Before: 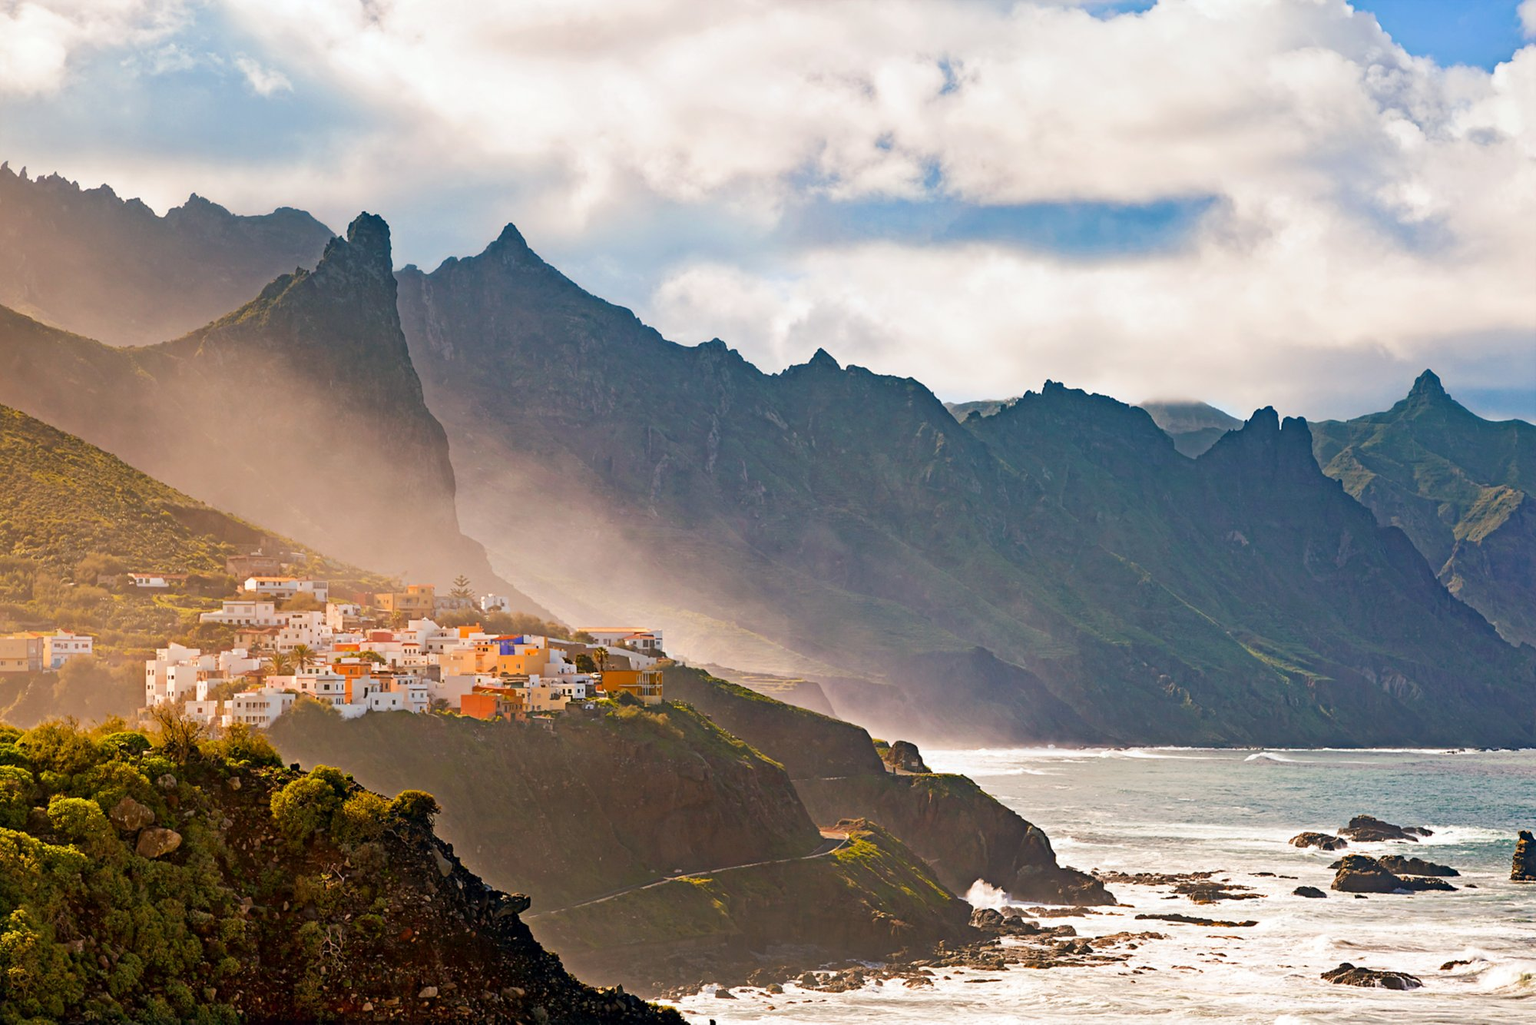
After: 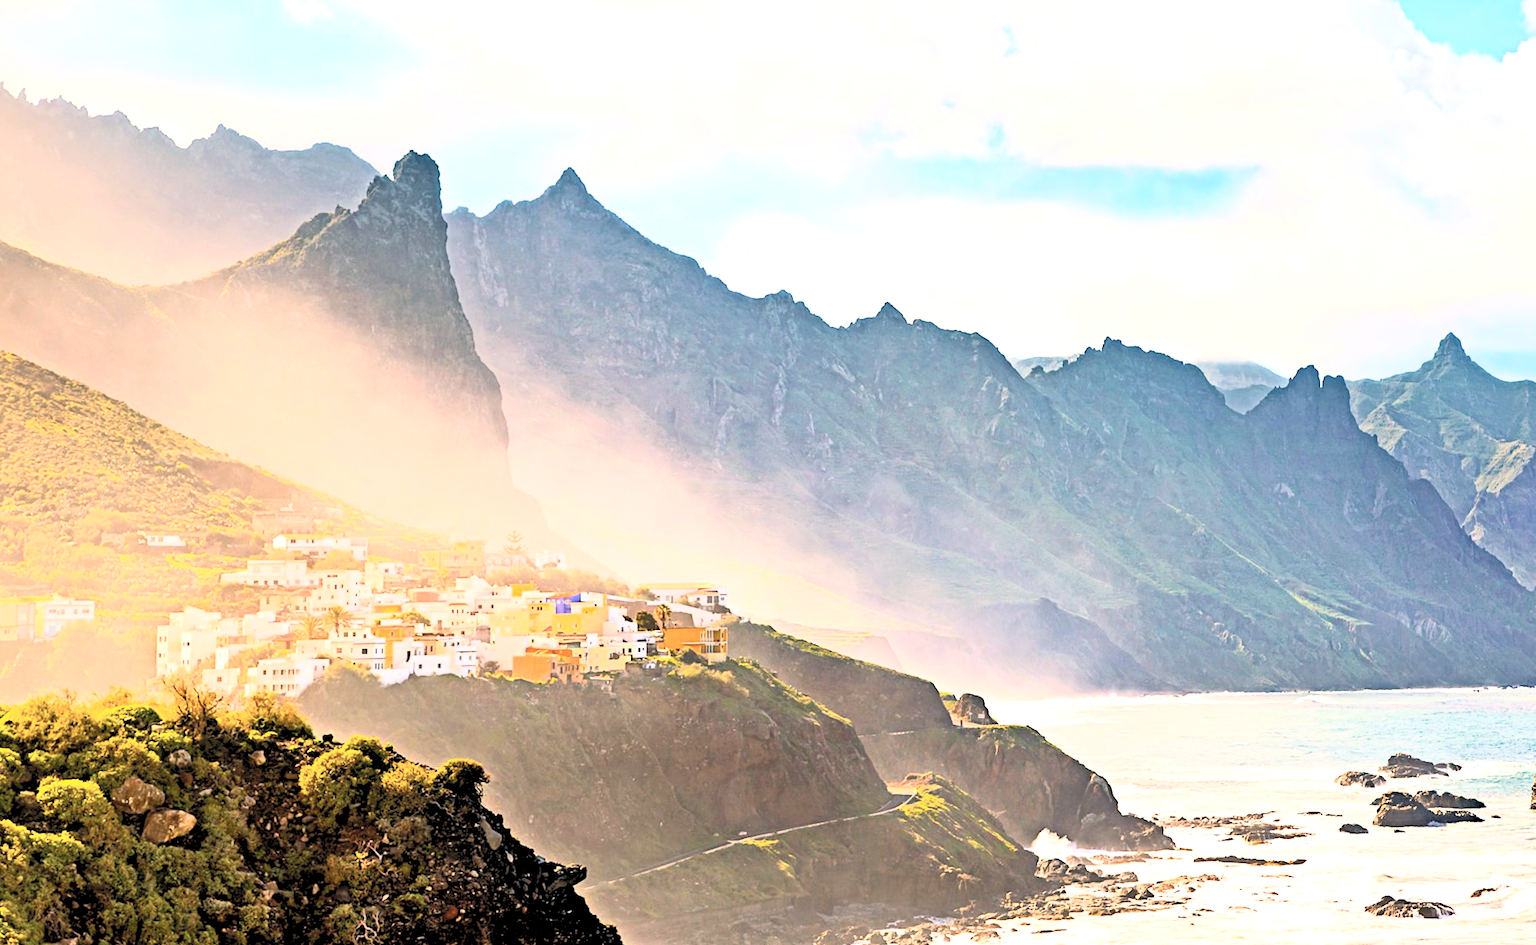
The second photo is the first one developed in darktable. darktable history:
exposure: black level correction 0.001, exposure 0.5 EV, compensate exposure bias true, compensate highlight preservation false
rotate and perspective: rotation -0.013°, lens shift (vertical) -0.027, lens shift (horizontal) 0.178, crop left 0.016, crop right 0.989, crop top 0.082, crop bottom 0.918
contrast brightness saturation: contrast 0.39, brightness 0.53
rgb levels: levels [[0.01, 0.419, 0.839], [0, 0.5, 1], [0, 0.5, 1]]
